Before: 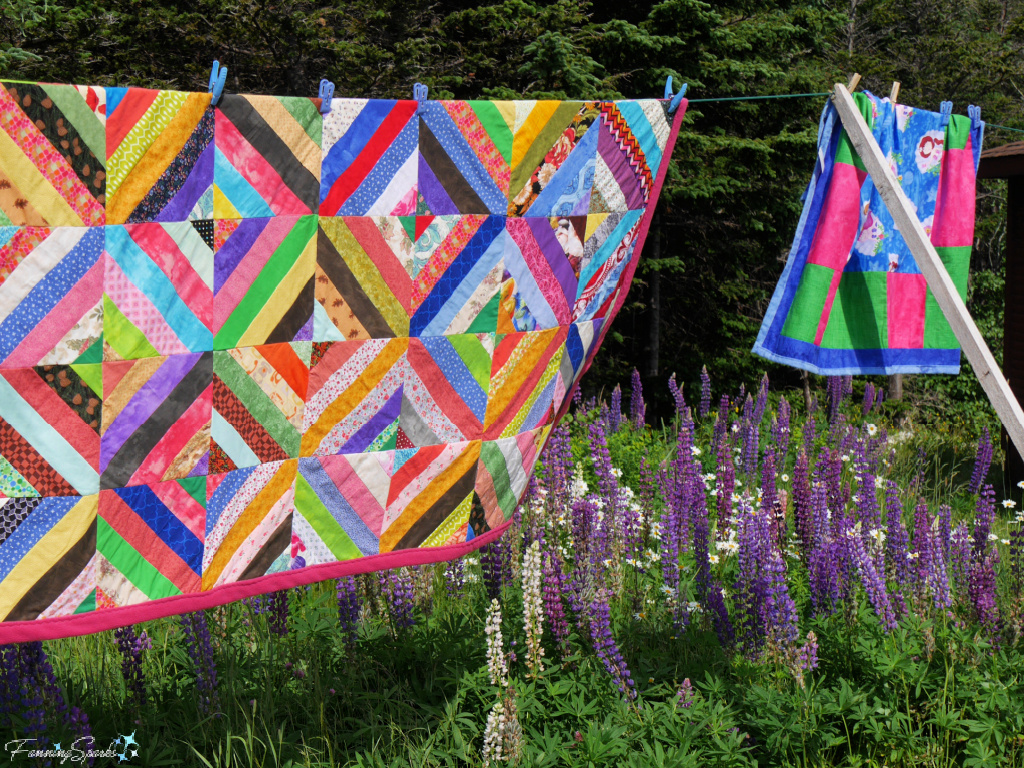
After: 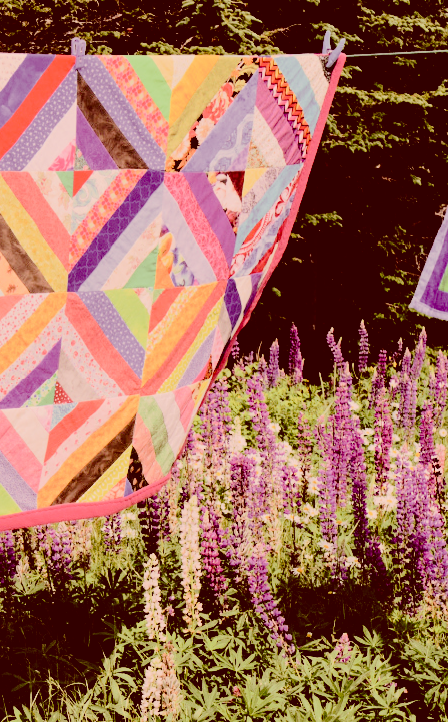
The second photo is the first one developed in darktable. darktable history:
tone curve: curves: ch0 [(0, 0) (0.003, 0.004) (0.011, 0.01) (0.025, 0.025) (0.044, 0.042) (0.069, 0.064) (0.1, 0.093) (0.136, 0.13) (0.177, 0.182) (0.224, 0.241) (0.277, 0.322) (0.335, 0.409) (0.399, 0.482) (0.468, 0.551) (0.543, 0.606) (0.623, 0.672) (0.709, 0.73) (0.801, 0.81) (0.898, 0.885) (1, 1)], preserve colors none
crop: left 33.427%, top 5.934%, right 22.763%
color correction: highlights a* 9.46, highlights b* 8.63, shadows a* 39.38, shadows b* 39.56, saturation 0.781
tone equalizer: -7 EV 0.152 EV, -6 EV 0.632 EV, -5 EV 1.12 EV, -4 EV 1.36 EV, -3 EV 1.14 EV, -2 EV 0.6 EV, -1 EV 0.153 EV, edges refinement/feathering 500, mask exposure compensation -1.57 EV, preserve details no
contrast brightness saturation: contrast 0.22
filmic rgb: black relative exposure -9.29 EV, white relative exposure 6.76 EV, hardness 3.09, contrast 1.057
